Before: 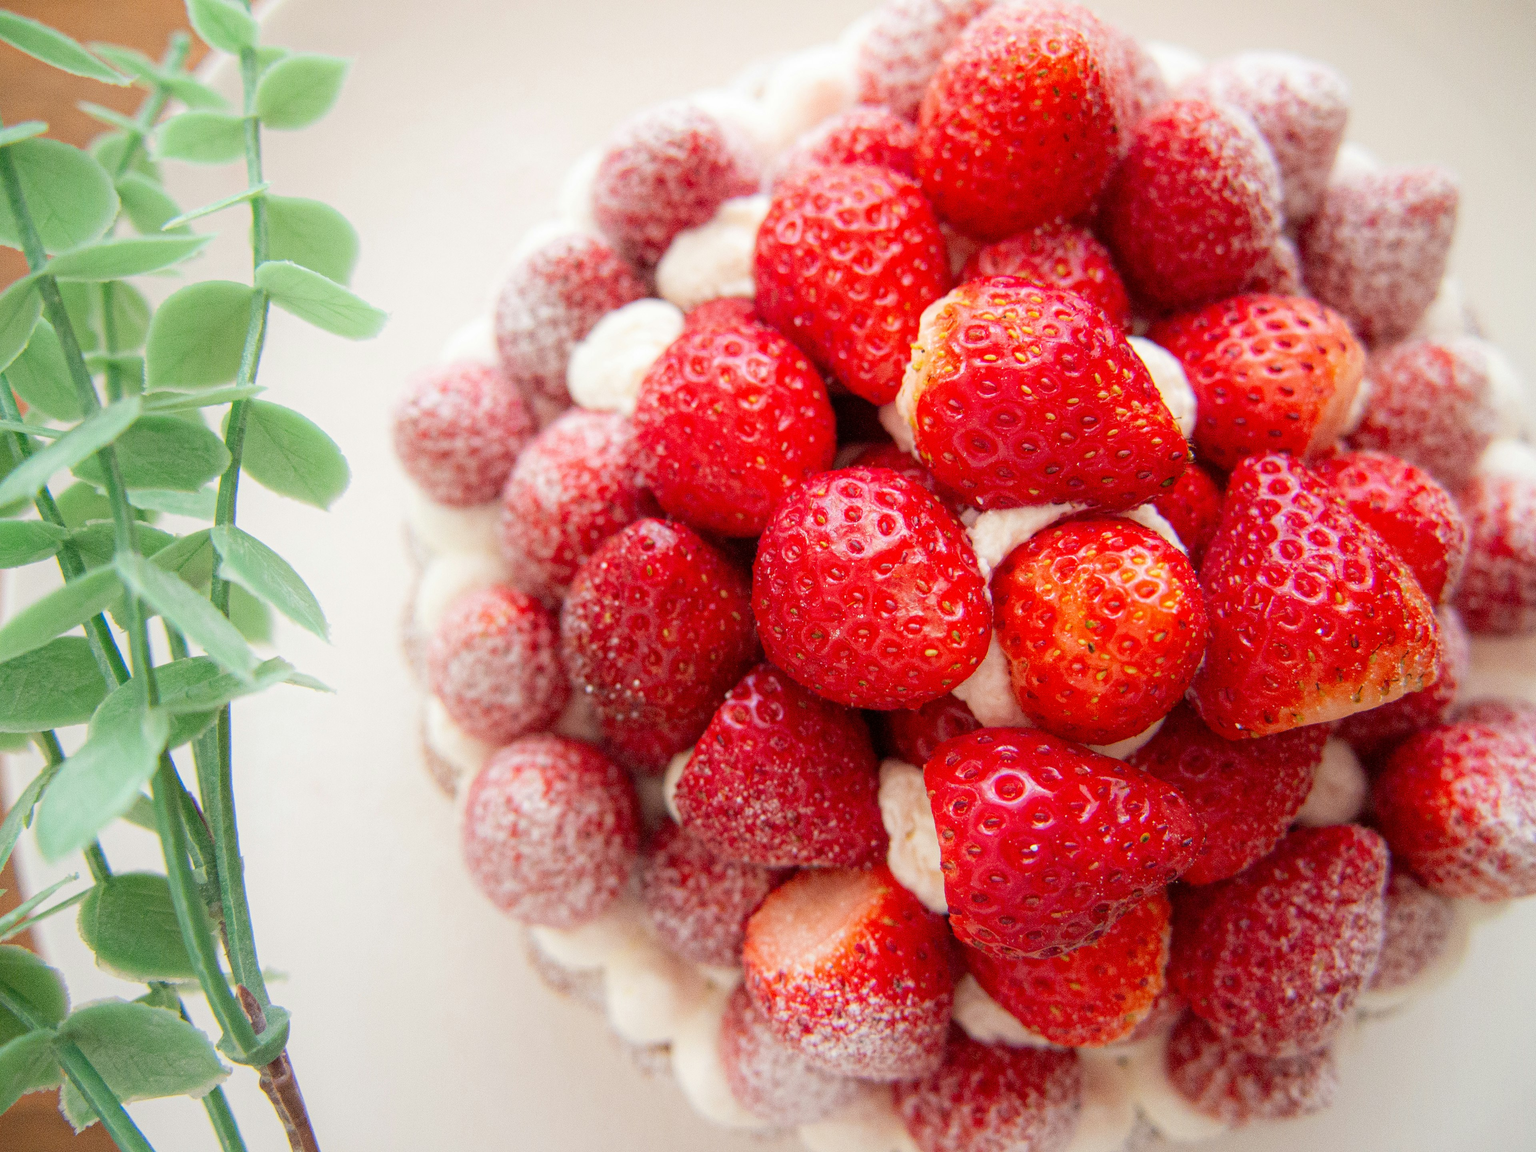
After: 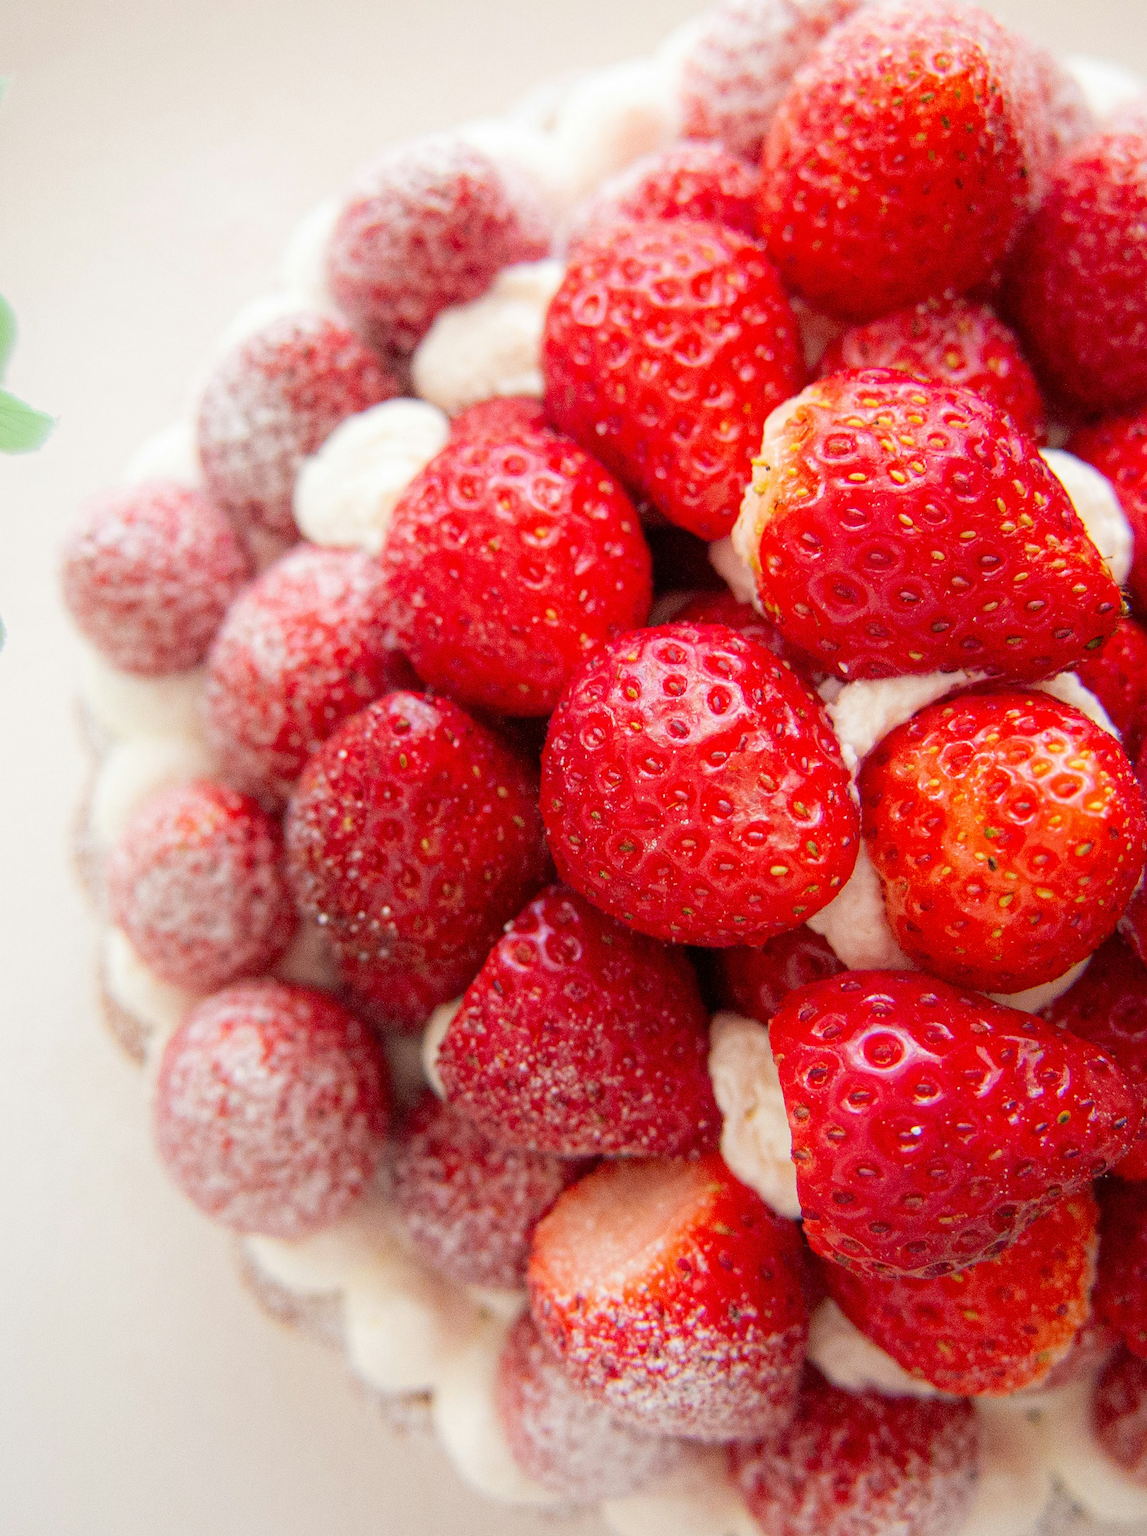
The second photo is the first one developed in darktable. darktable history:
crop and rotate: left 22.615%, right 21.359%
